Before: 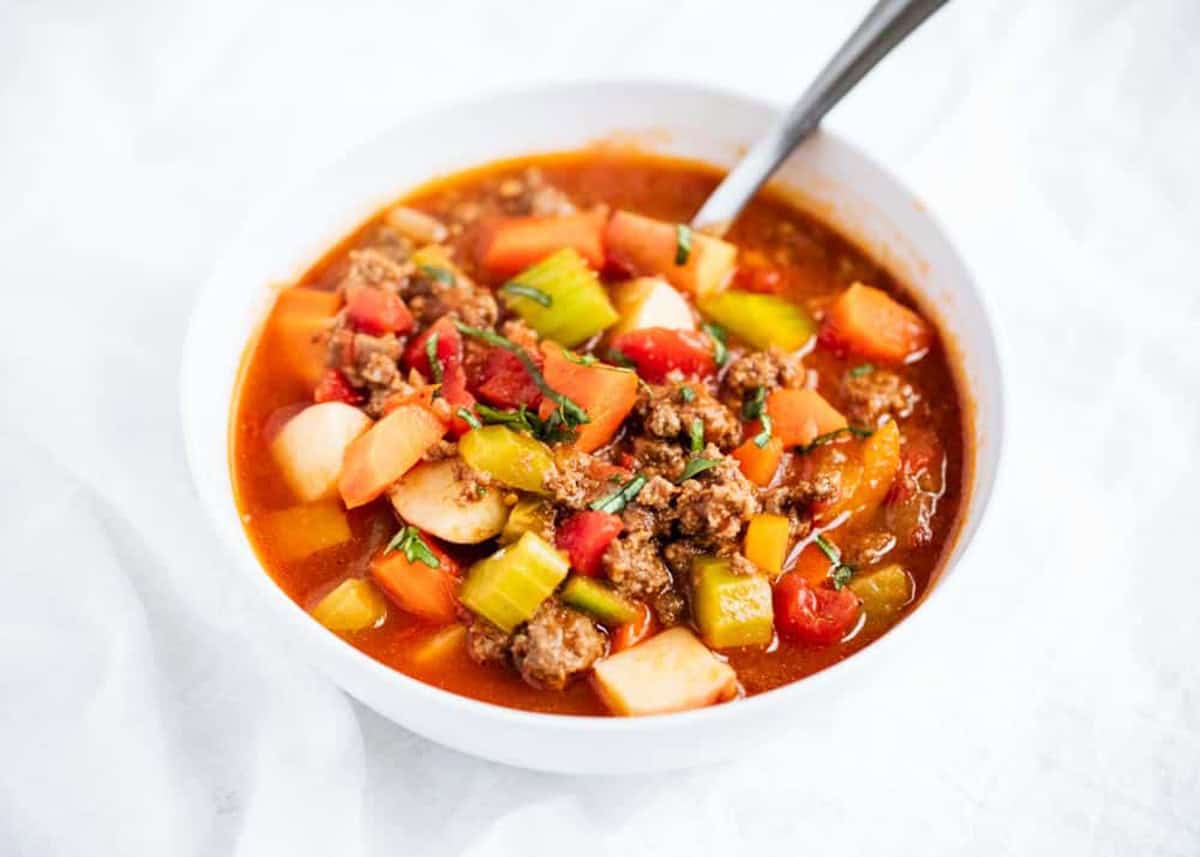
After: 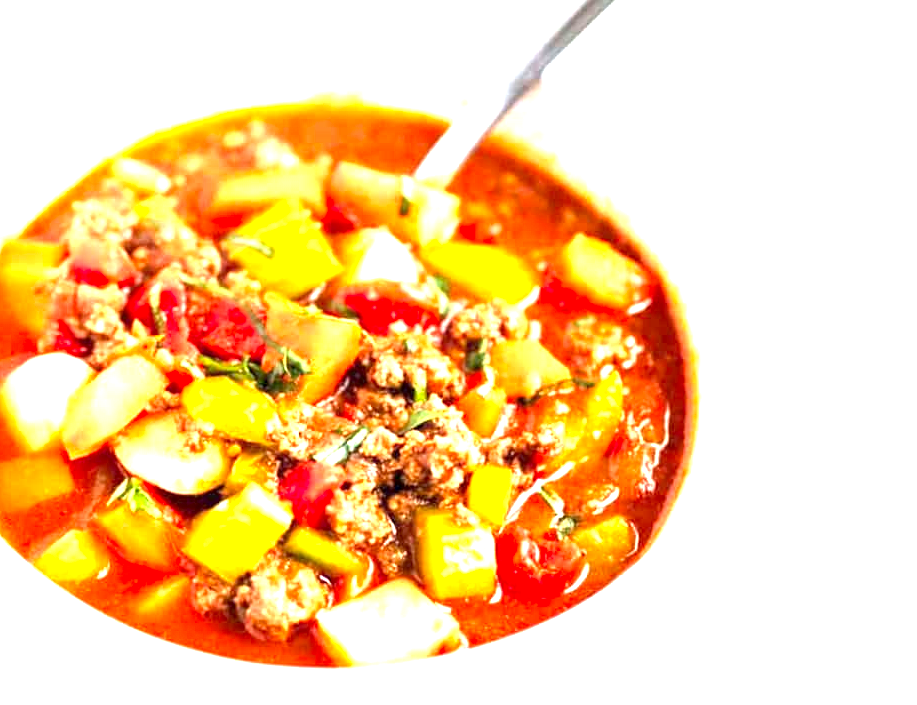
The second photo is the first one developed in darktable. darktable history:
exposure: black level correction 0.001, exposure 1.719 EV, compensate exposure bias true, compensate highlight preservation false
crop: left 23.095%, top 5.827%, bottom 11.854%
vibrance: on, module defaults
